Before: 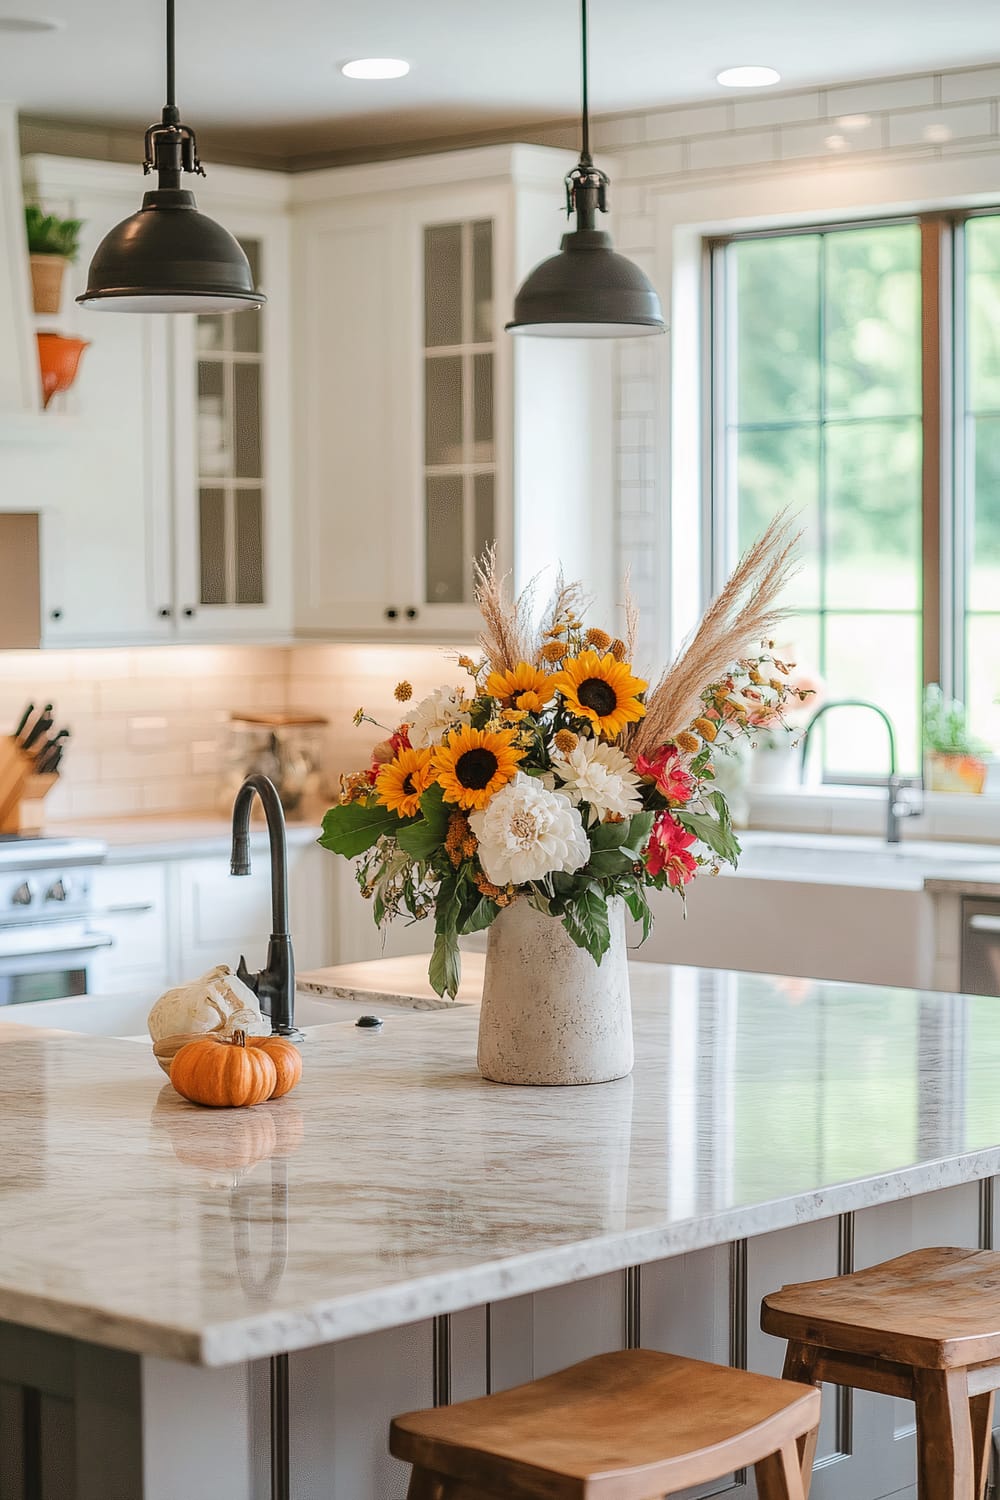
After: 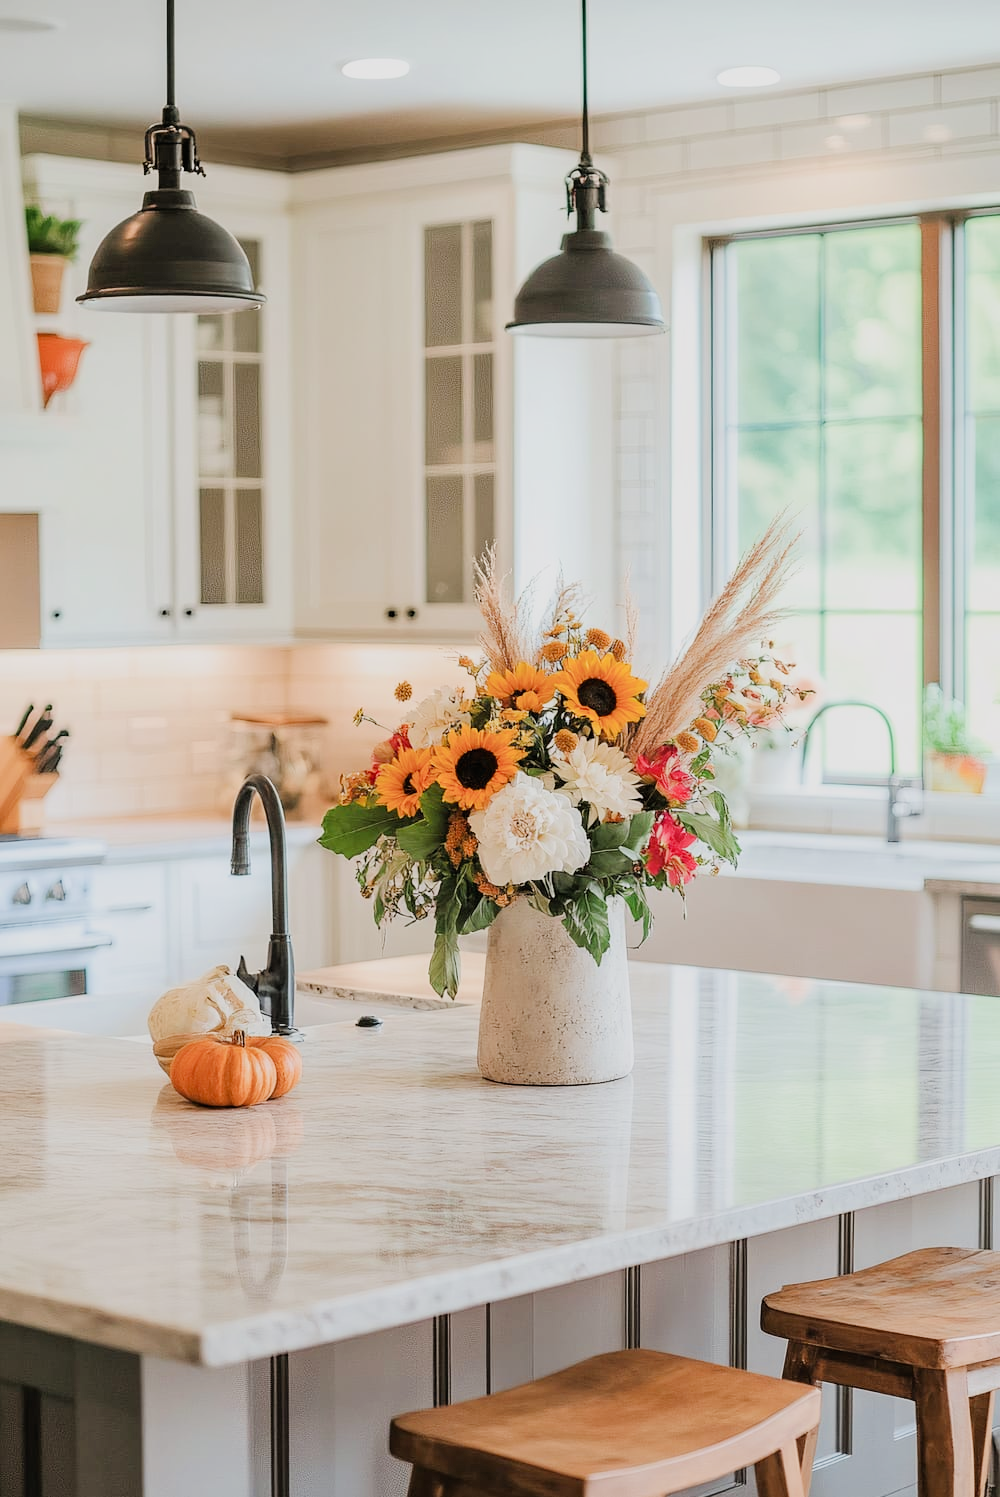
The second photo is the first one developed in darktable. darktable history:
crop: top 0.05%, bottom 0.098%
filmic rgb: black relative exposure -7.32 EV, white relative exposure 5.09 EV, hardness 3.2
exposure: black level correction 0, exposure 0.7 EV, compensate exposure bias true, compensate highlight preservation false
